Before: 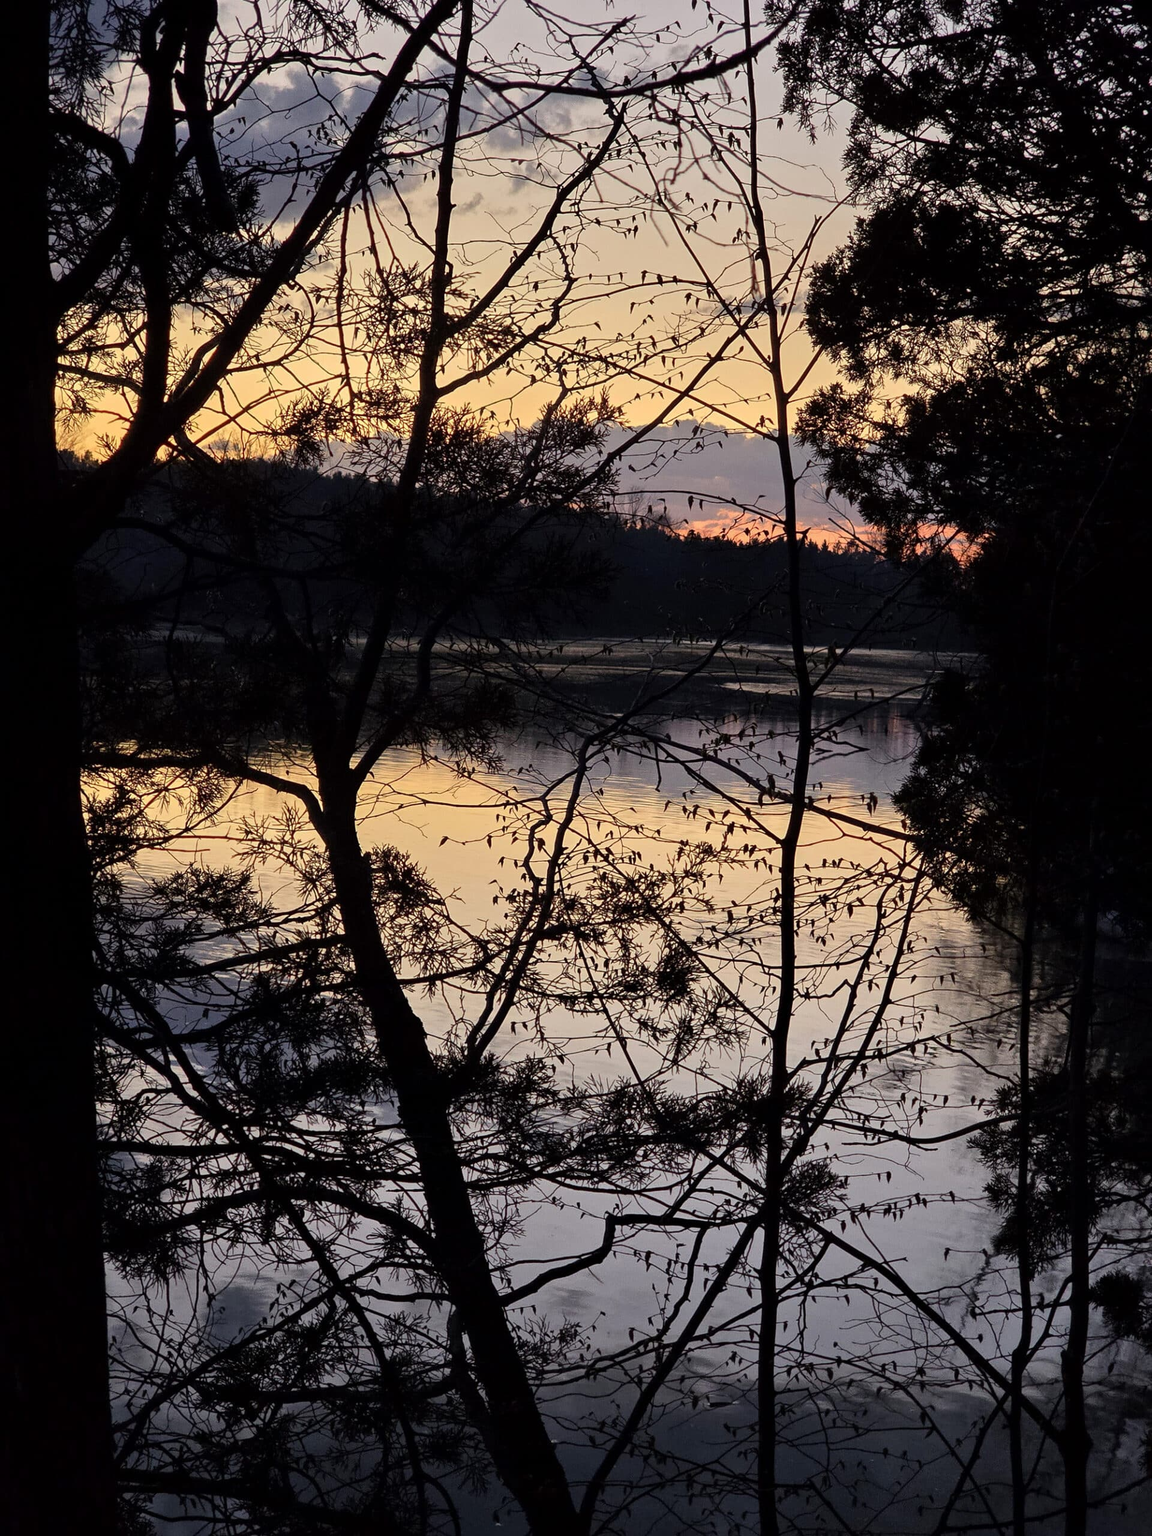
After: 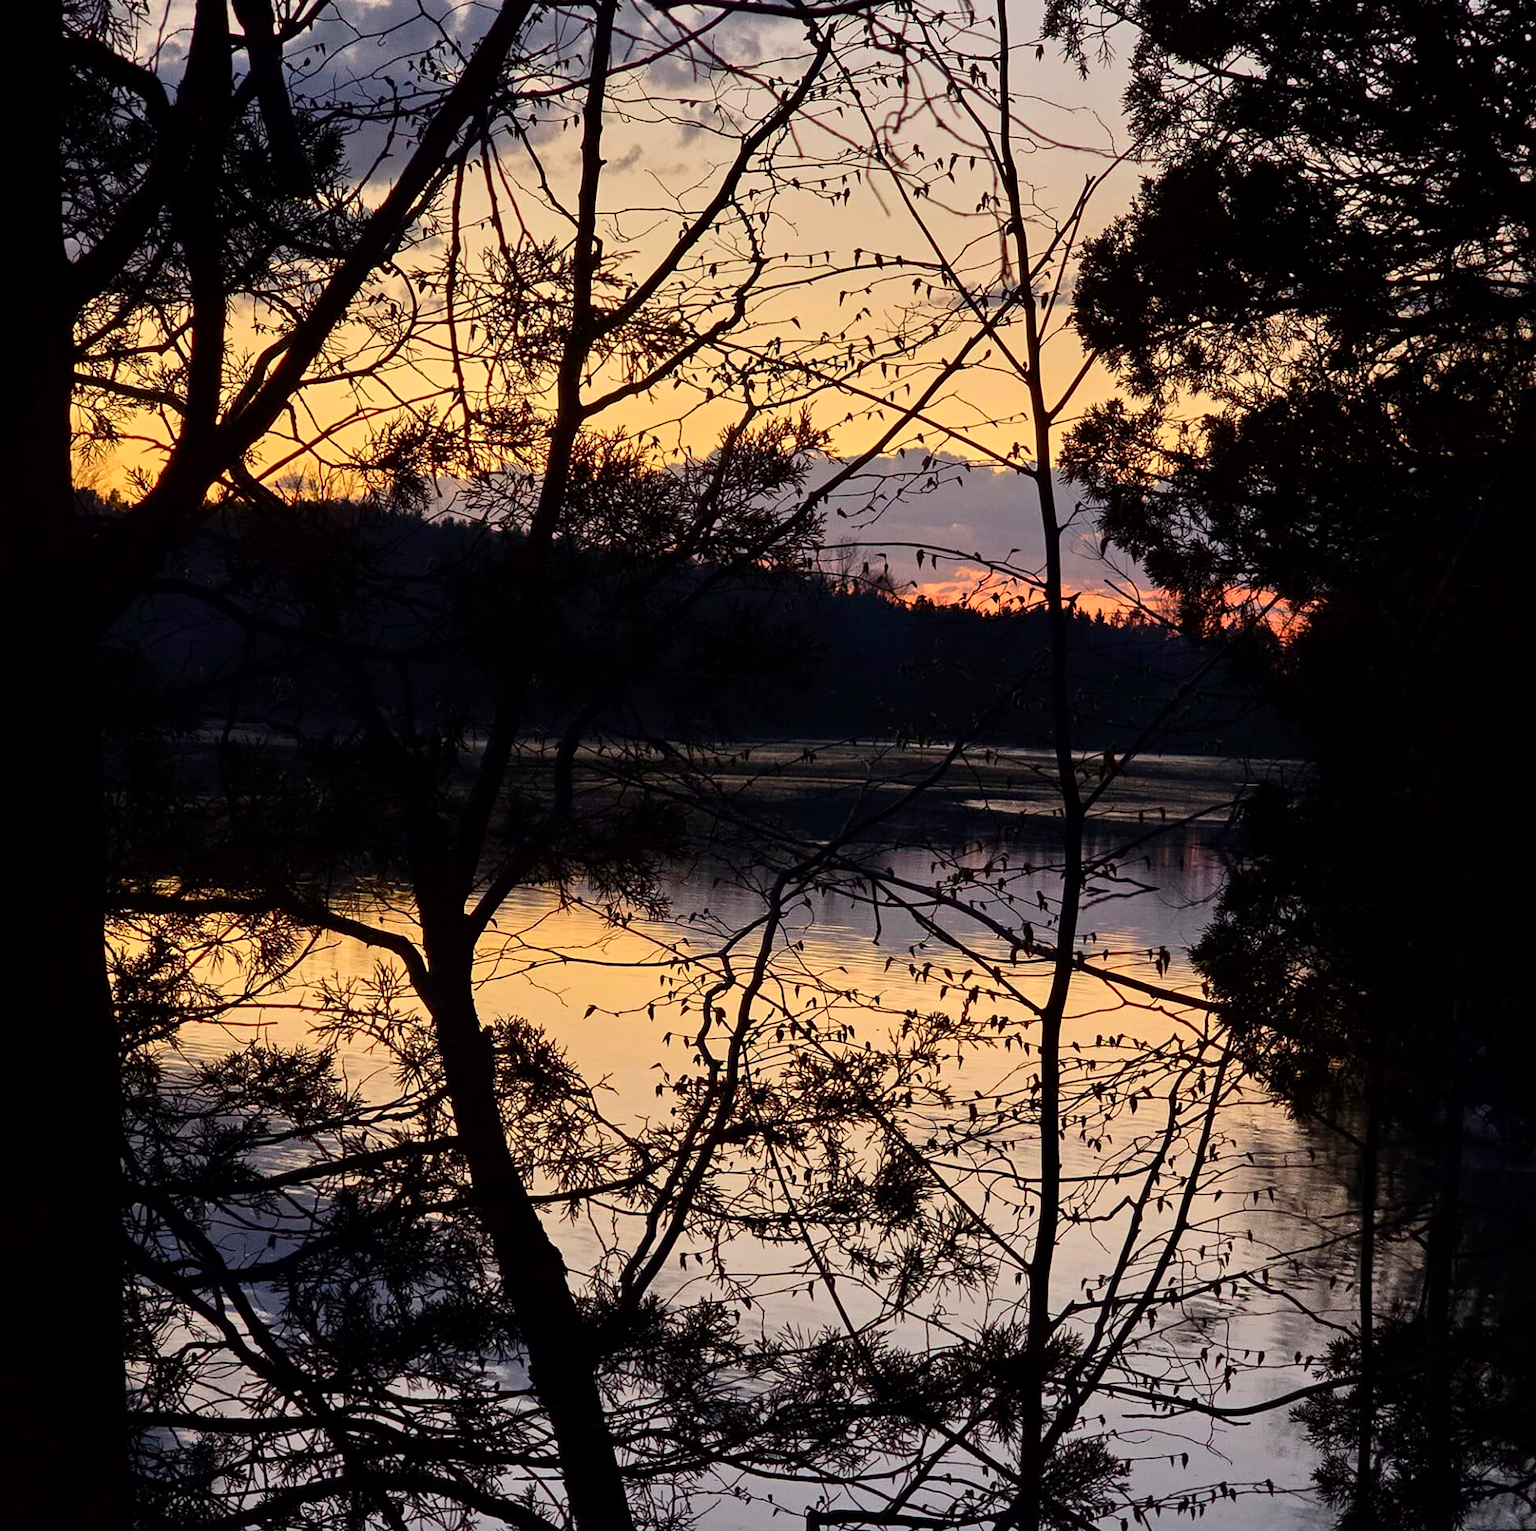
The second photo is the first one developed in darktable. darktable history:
crop: left 0.256%, top 5.544%, bottom 19.835%
contrast brightness saturation: contrast 0.13, brightness -0.049, saturation 0.153
